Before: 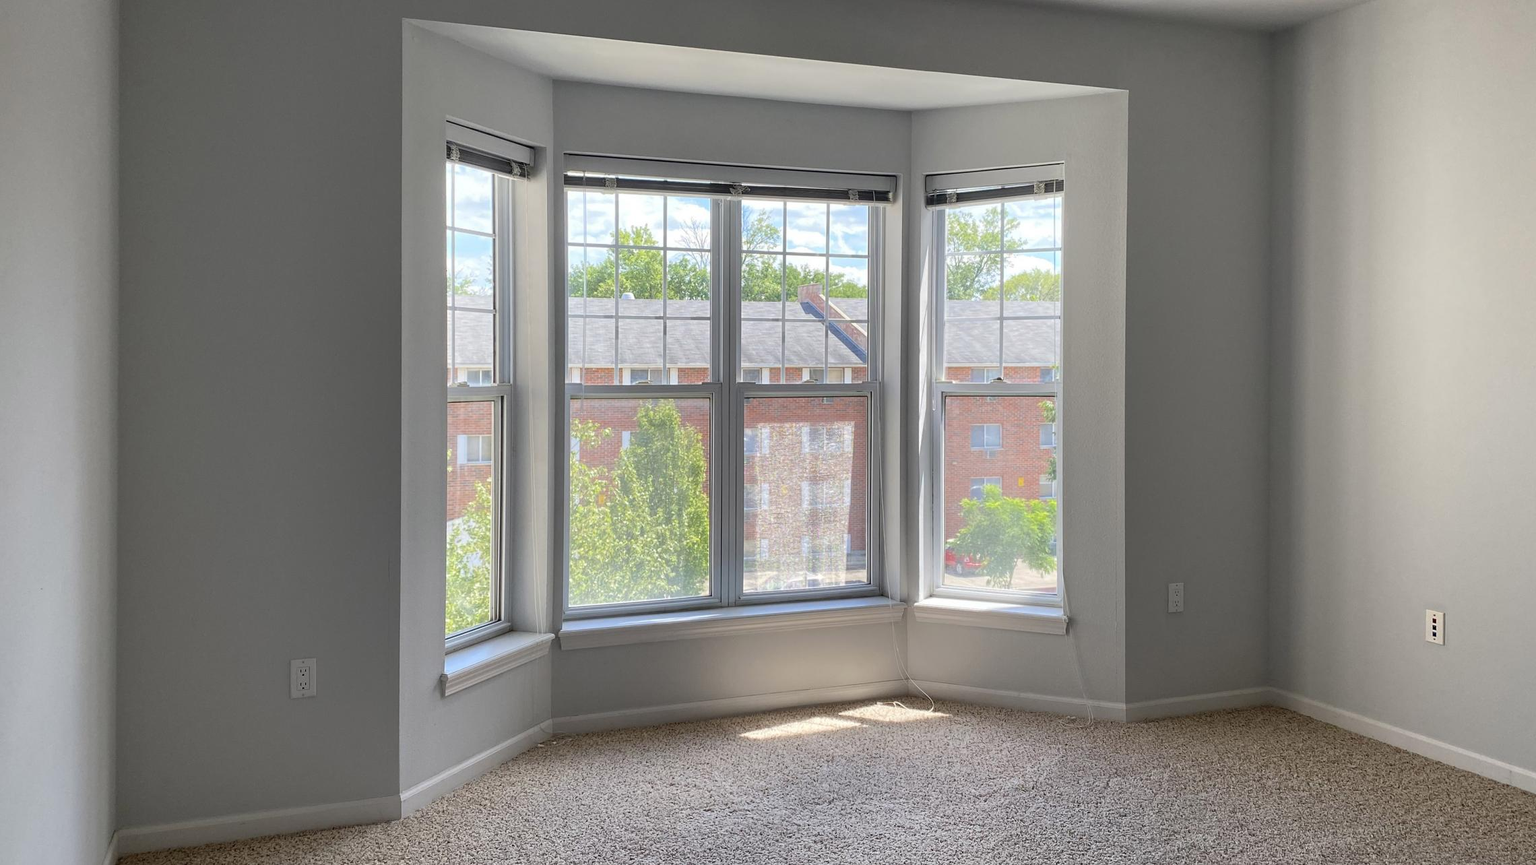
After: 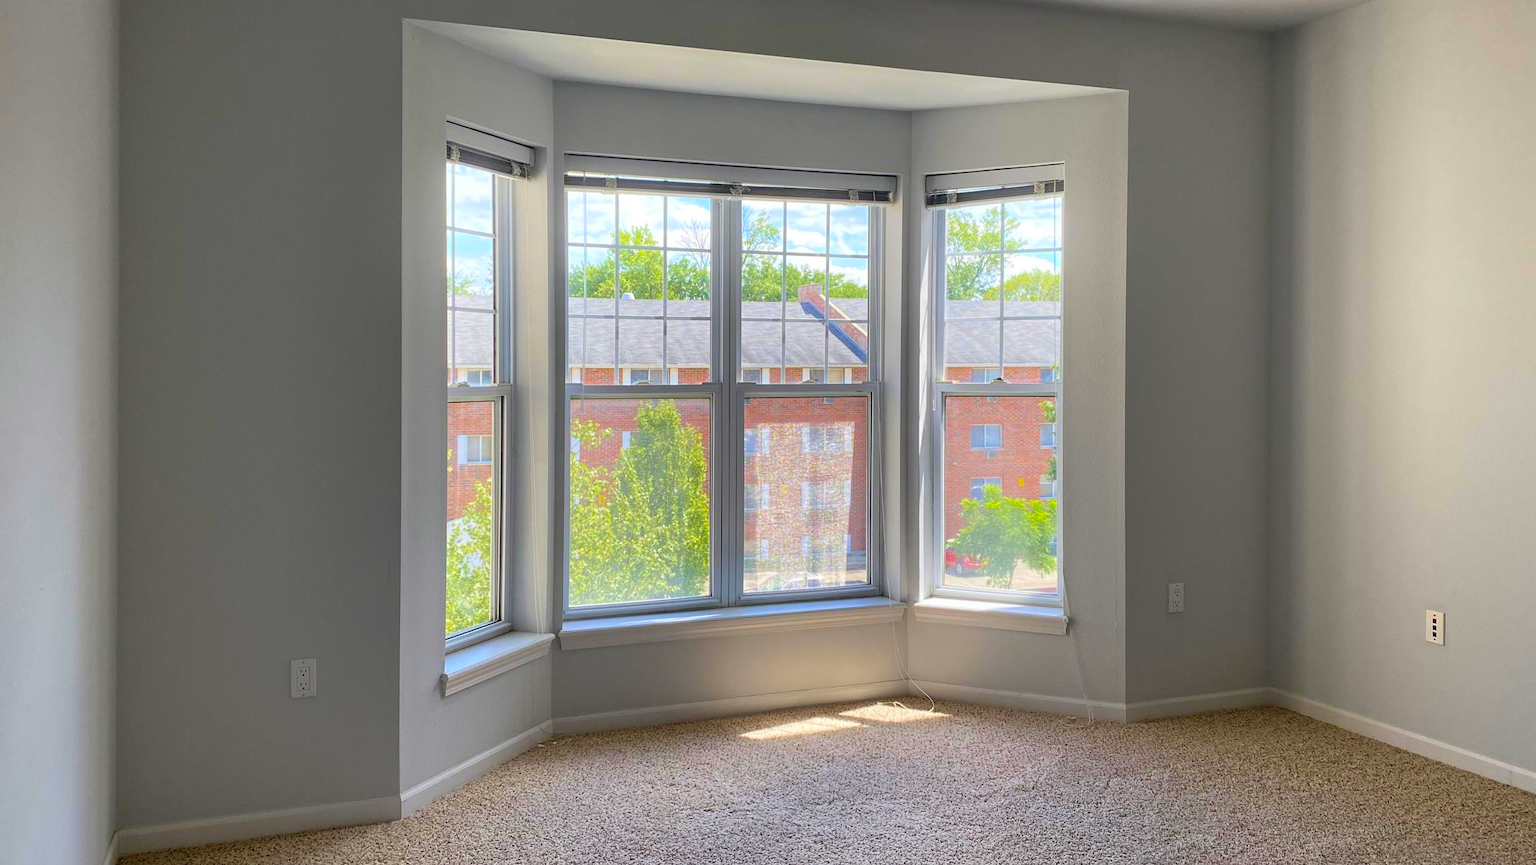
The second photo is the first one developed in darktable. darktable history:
color balance rgb: linear chroma grading › global chroma 15%, perceptual saturation grading › global saturation 30%
velvia: on, module defaults
bloom: size 13.65%, threshold 98.39%, strength 4.82%
